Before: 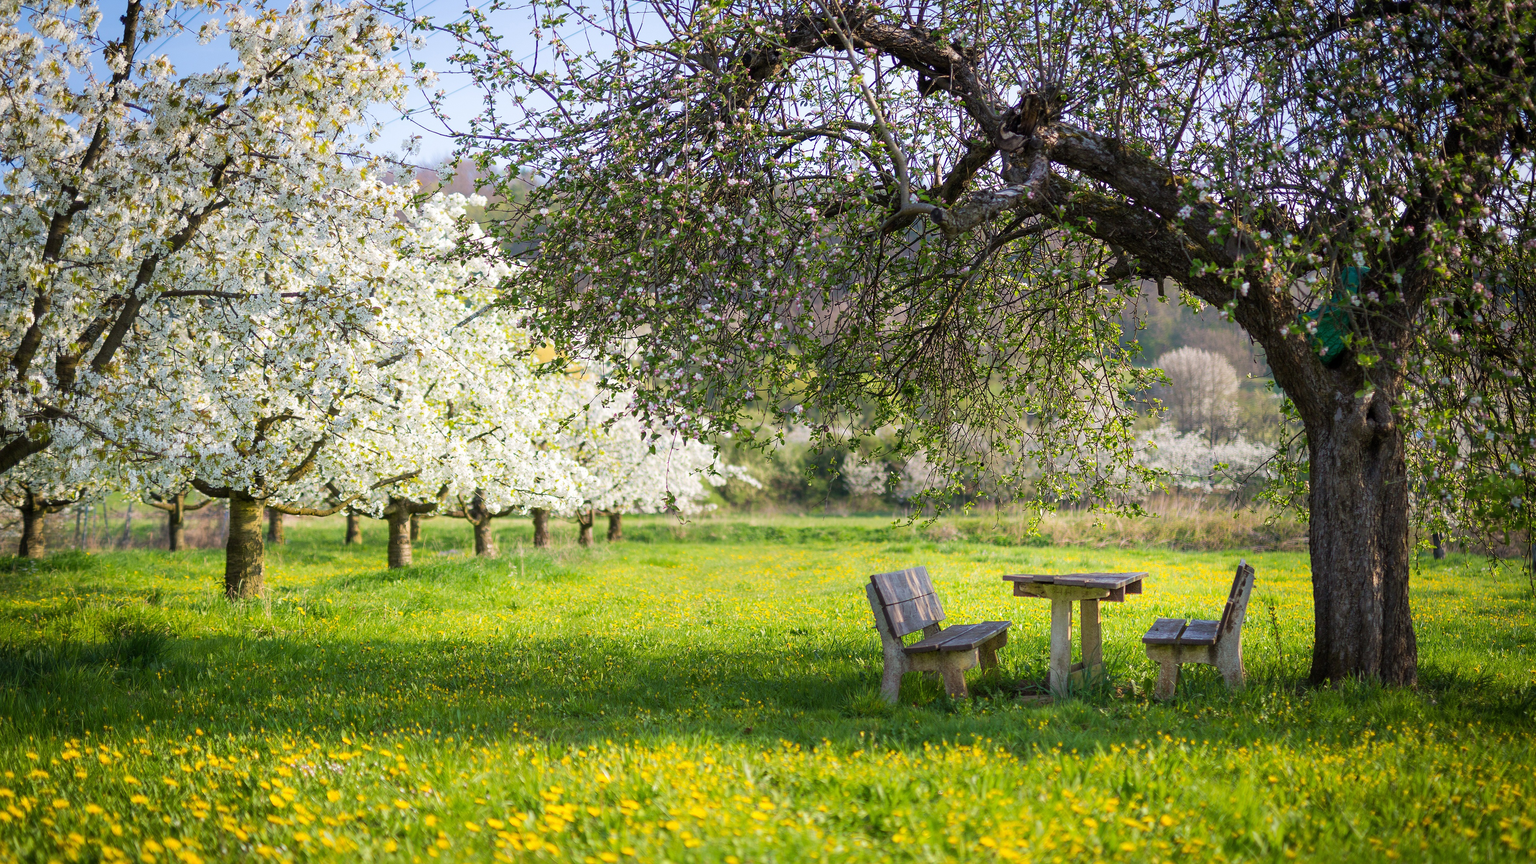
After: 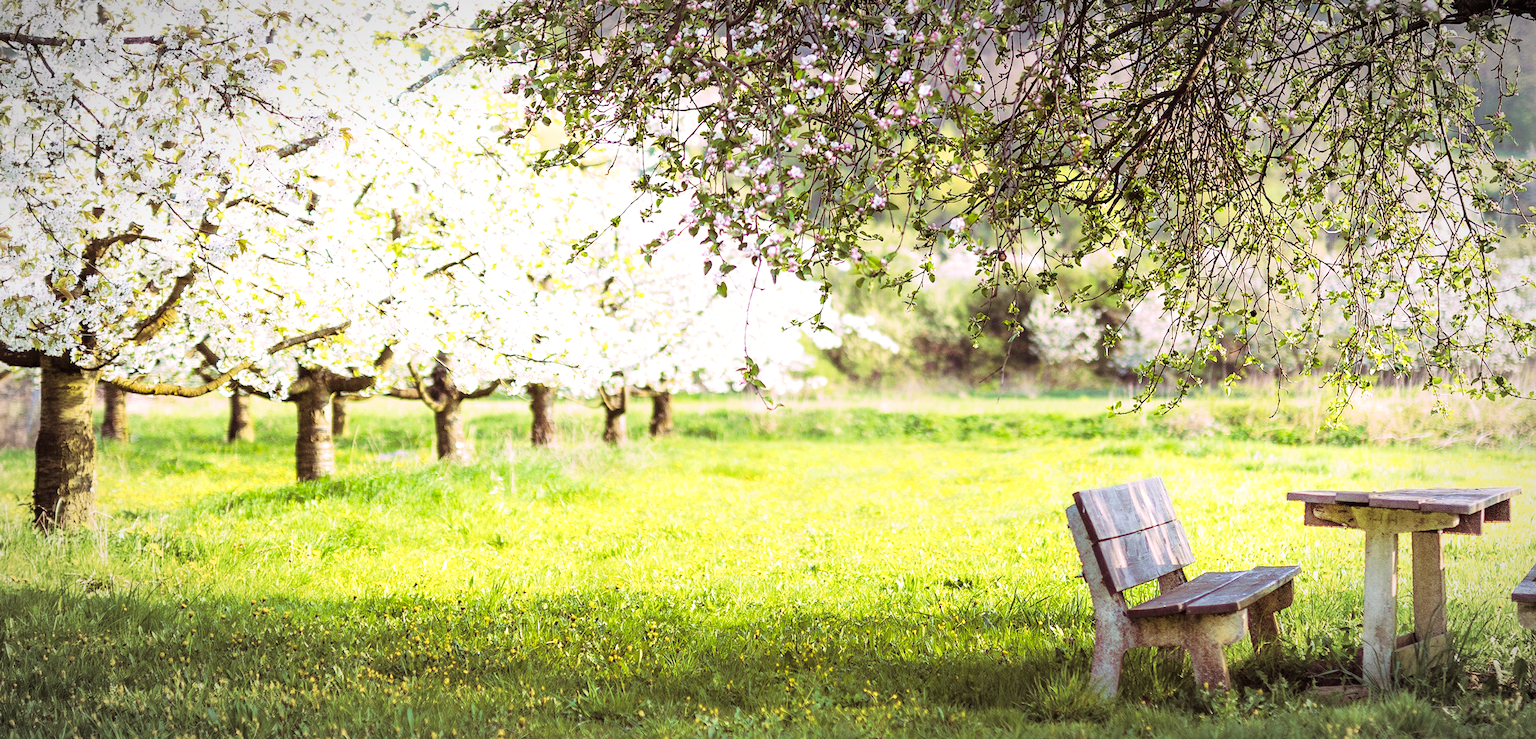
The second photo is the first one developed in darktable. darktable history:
crop: left 13.312%, top 31.28%, right 24.627%, bottom 15.582%
exposure: black level correction 0, exposure 0.68 EV, compensate exposure bias true, compensate highlight preservation false
tone curve: curves: ch0 [(0, 0) (0.003, 0.016) (0.011, 0.019) (0.025, 0.023) (0.044, 0.029) (0.069, 0.042) (0.1, 0.068) (0.136, 0.101) (0.177, 0.143) (0.224, 0.21) (0.277, 0.289) (0.335, 0.379) (0.399, 0.476) (0.468, 0.569) (0.543, 0.654) (0.623, 0.75) (0.709, 0.822) (0.801, 0.893) (0.898, 0.946) (1, 1)], preserve colors none
vignetting: fall-off radius 60%, automatic ratio true
split-toning: highlights › hue 298.8°, highlights › saturation 0.73, compress 41.76%
